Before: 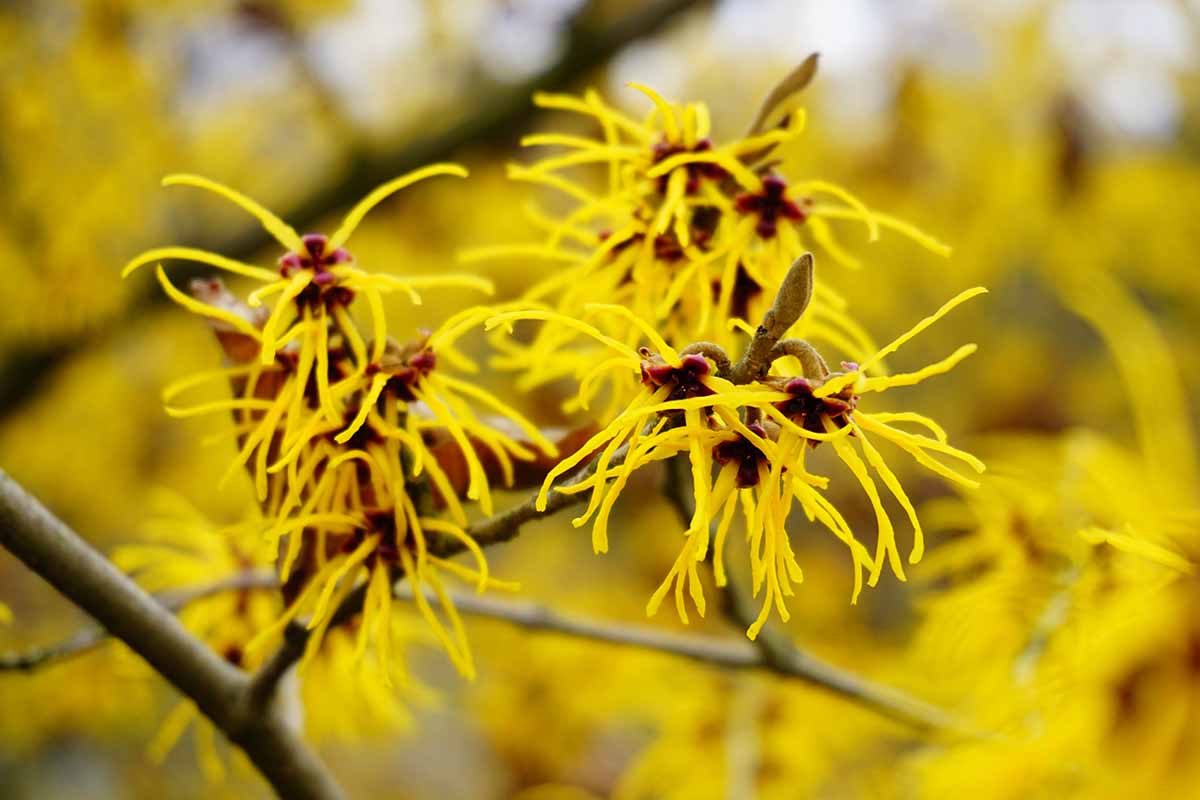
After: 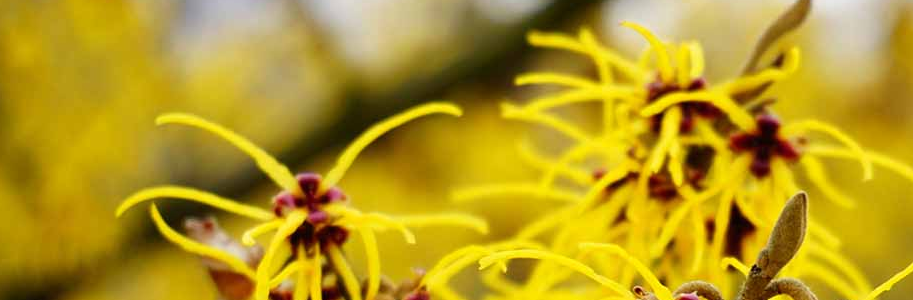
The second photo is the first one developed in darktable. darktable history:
crop: left 0.537%, top 7.647%, right 23.377%, bottom 54.75%
